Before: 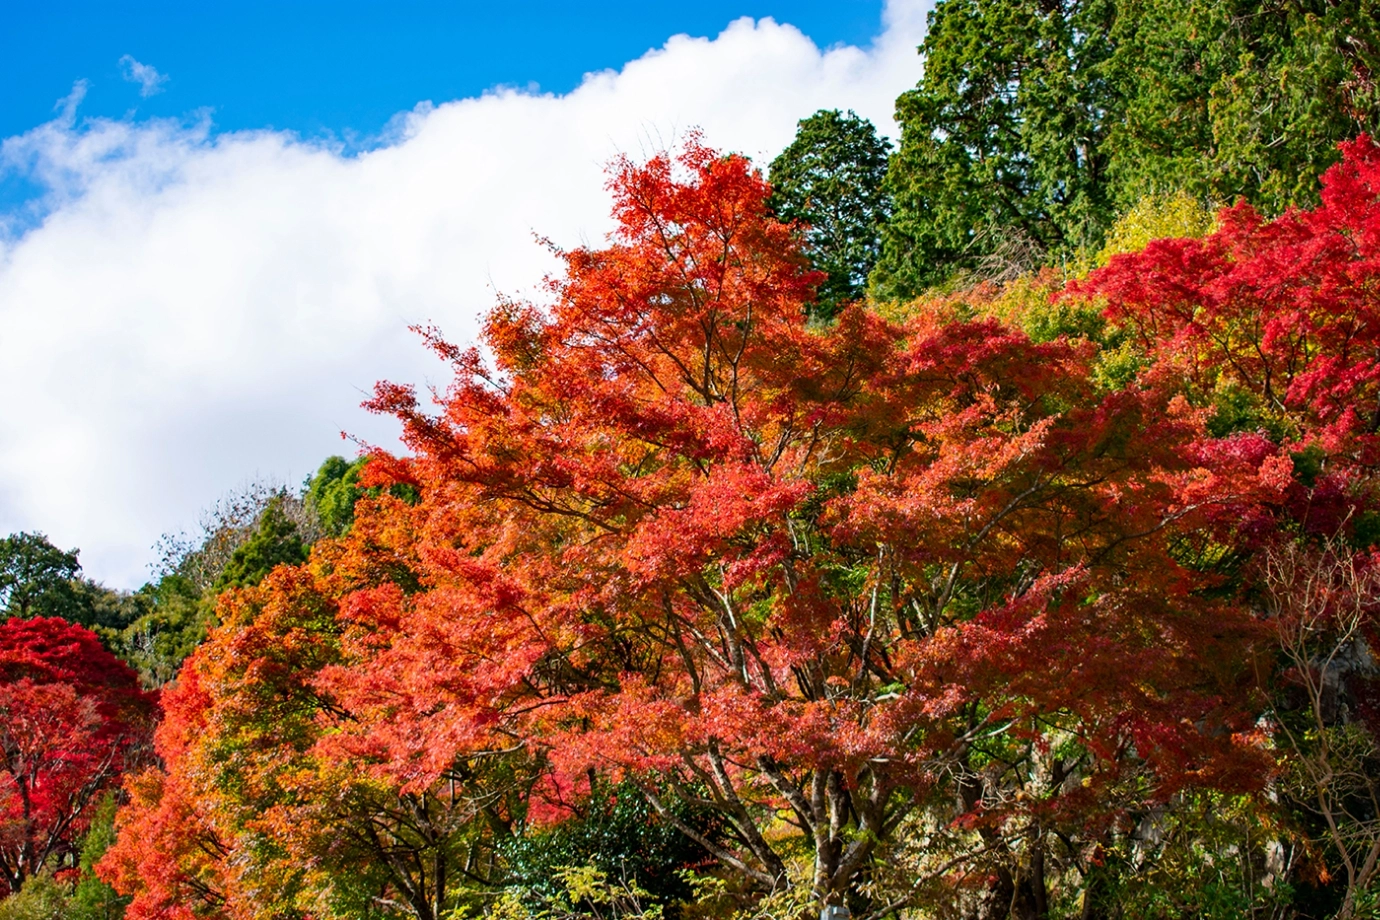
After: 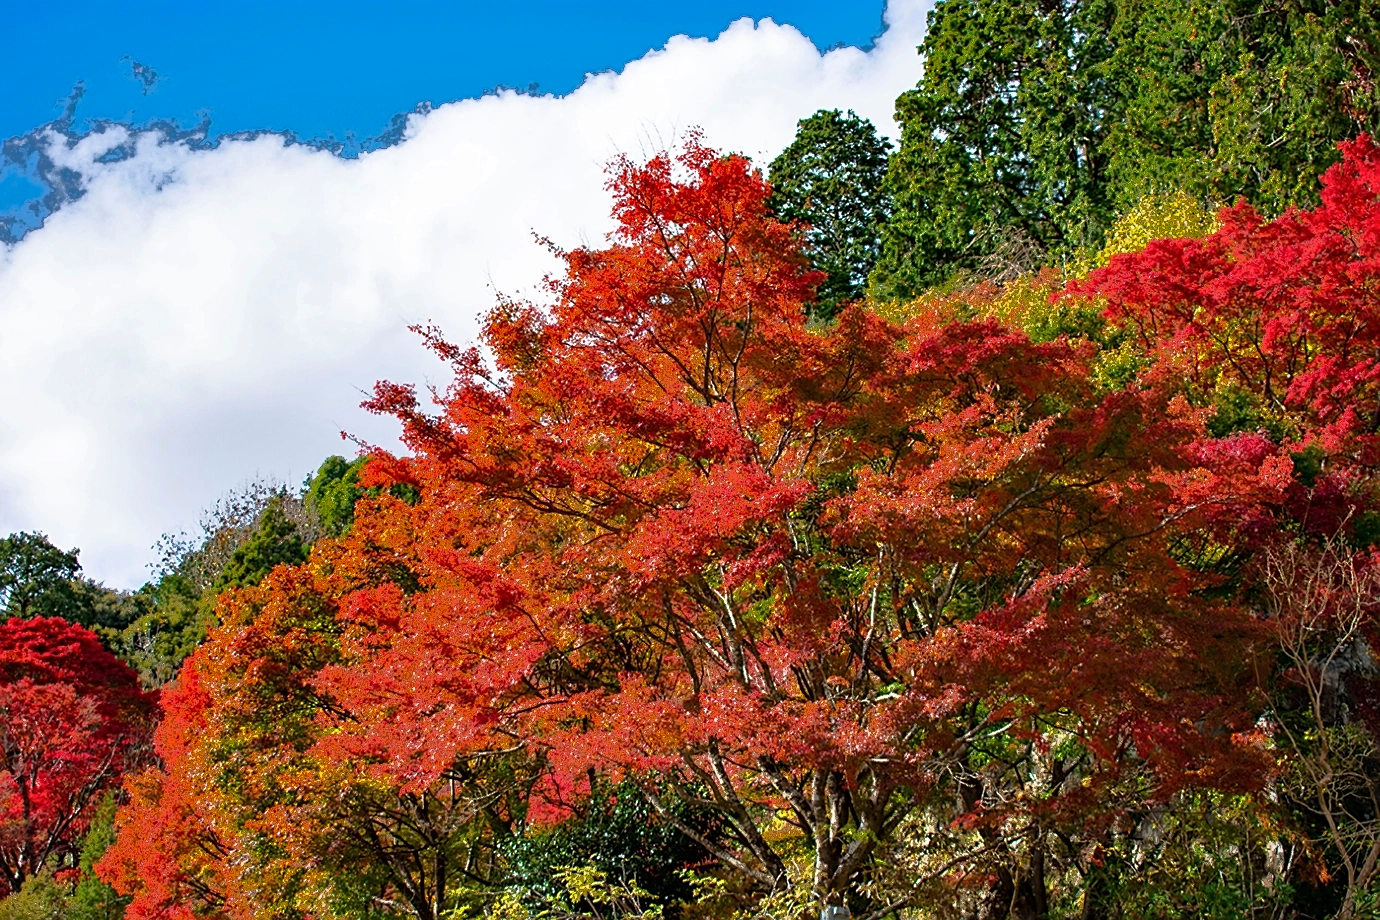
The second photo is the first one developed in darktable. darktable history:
shadows and highlights: shadows 20.91, highlights -35.45, soften with gaussian
fill light: exposure -0.73 EV, center 0.69, width 2.2
sharpen: on, module defaults
